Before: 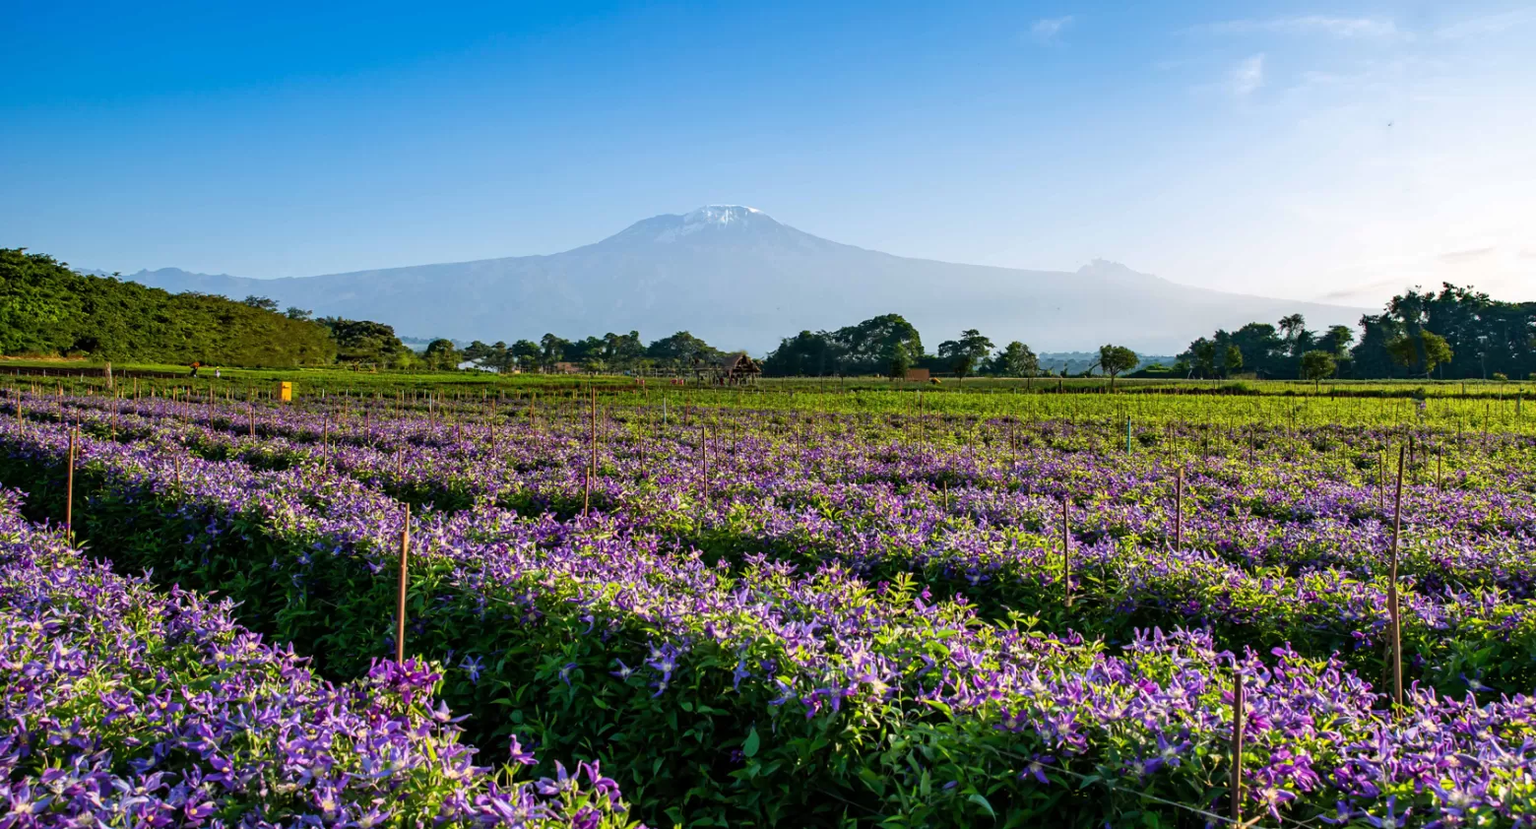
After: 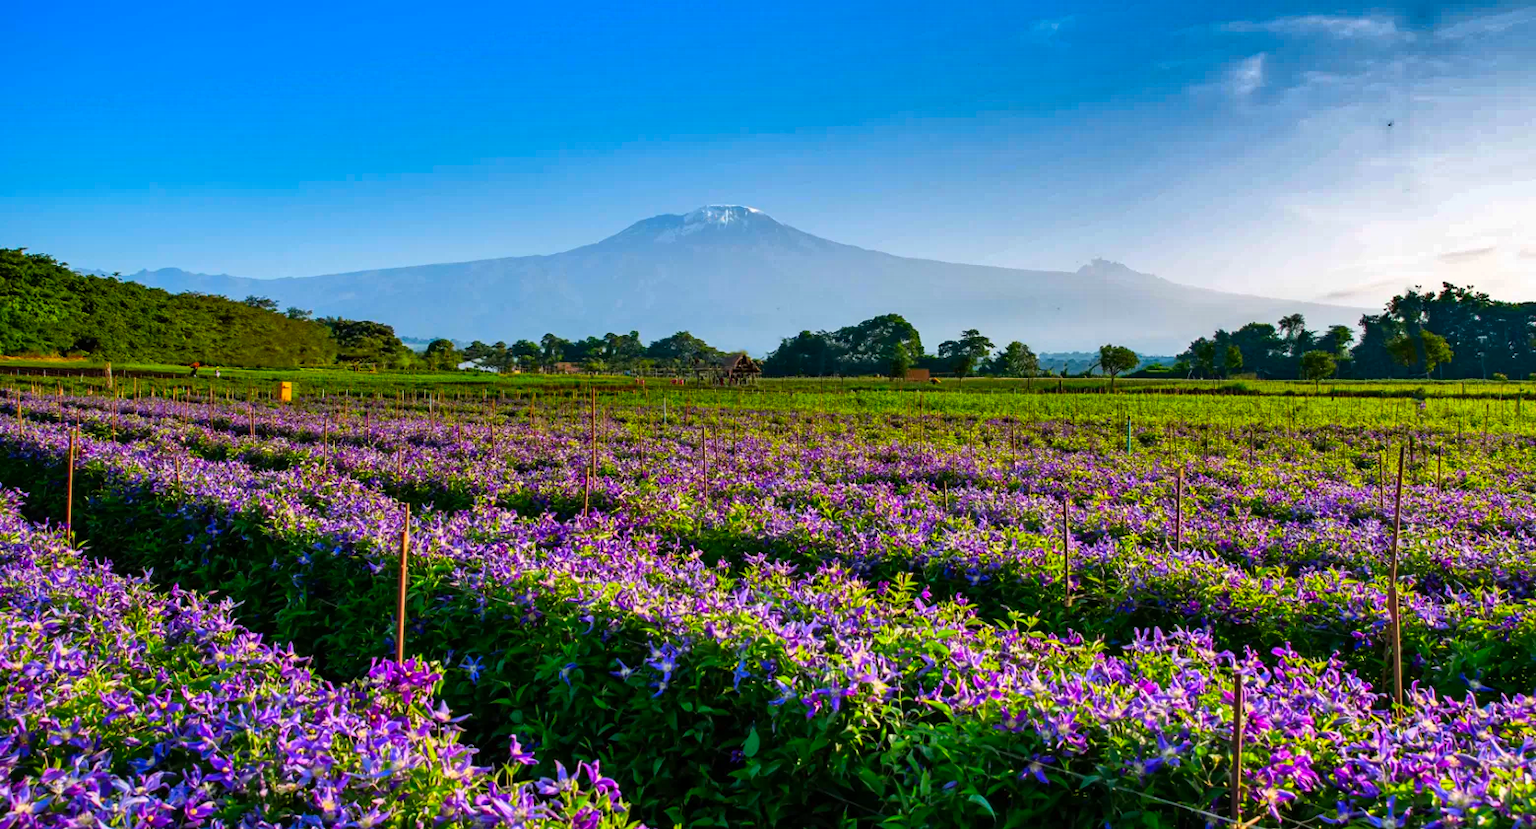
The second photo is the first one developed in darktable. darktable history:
contrast brightness saturation: saturation 0.5
shadows and highlights: shadows 20.91, highlights -82.73, soften with gaussian
